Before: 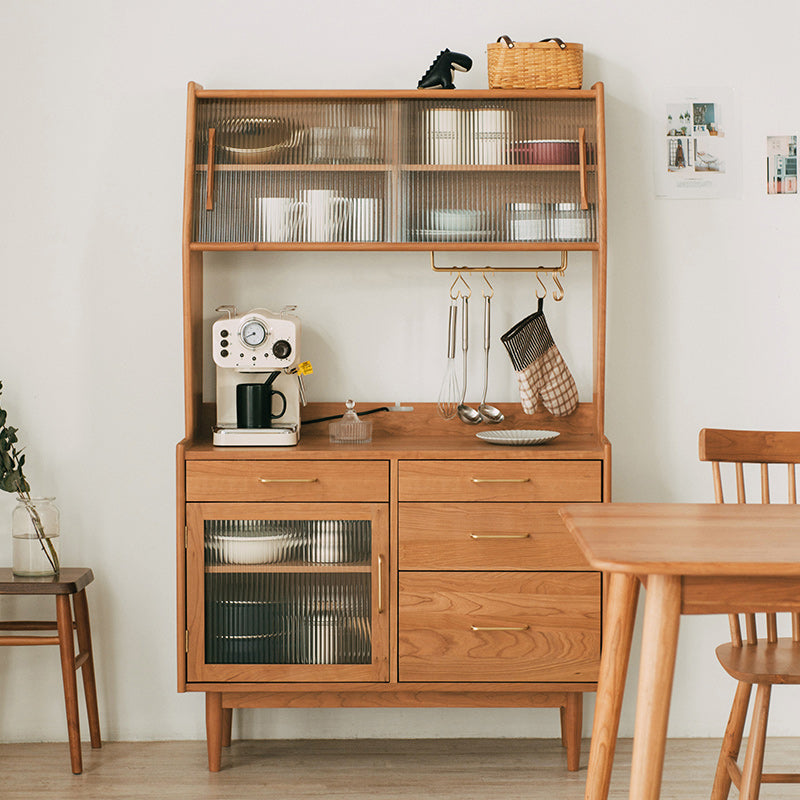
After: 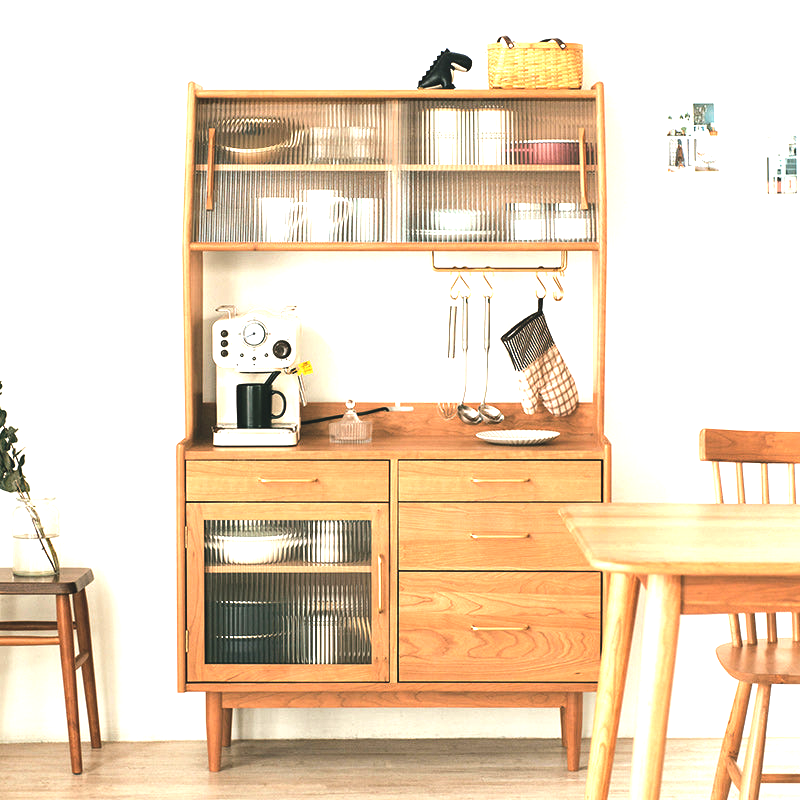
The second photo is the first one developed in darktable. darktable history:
tone equalizer: -8 EV -0.417 EV, -7 EV -0.389 EV, -6 EV -0.333 EV, -5 EV -0.222 EV, -3 EV 0.222 EV, -2 EV 0.333 EV, -1 EV 0.389 EV, +0 EV 0.417 EV, edges refinement/feathering 500, mask exposure compensation -1.57 EV, preserve details no
exposure: black level correction -0.005, exposure 1 EV, compensate highlight preservation false
base curve: curves: ch0 [(0, 0) (0.472, 0.455) (1, 1)], preserve colors none
